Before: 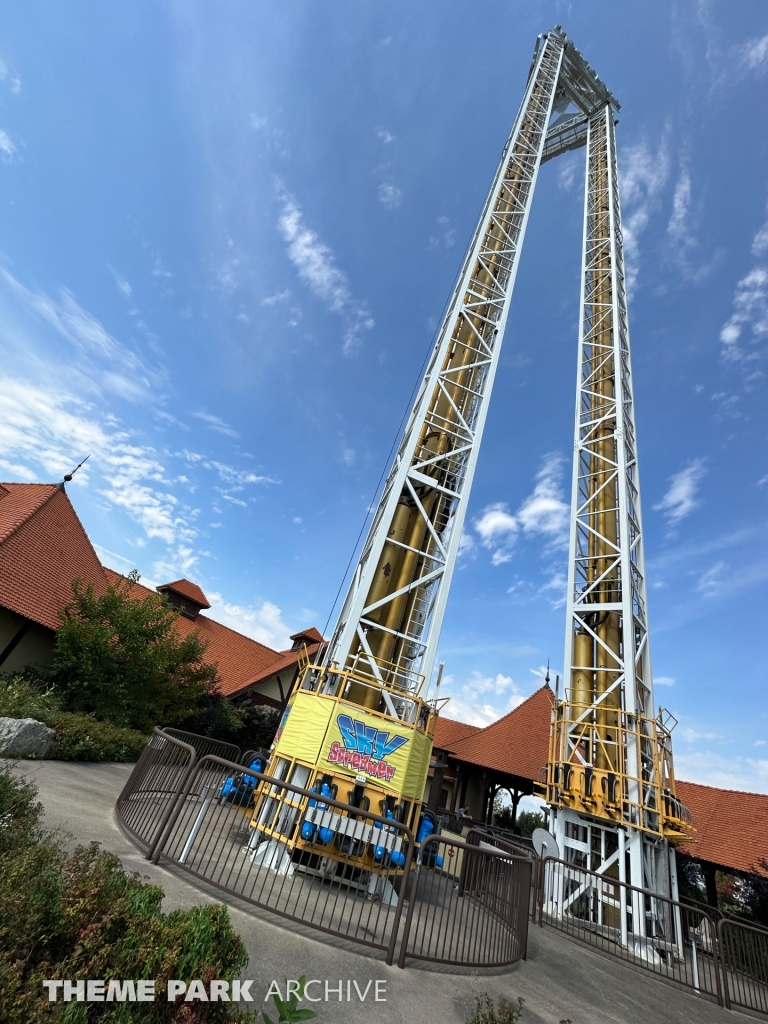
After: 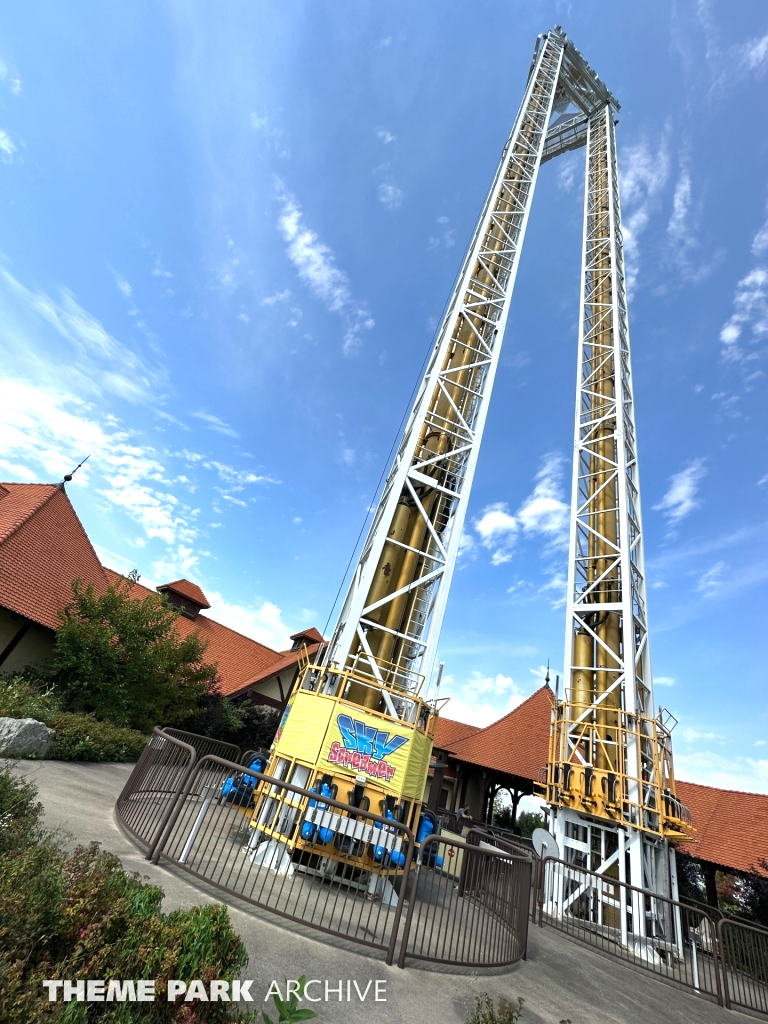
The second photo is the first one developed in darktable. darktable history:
tone equalizer: edges refinement/feathering 500, mask exposure compensation -1.57 EV, preserve details no
exposure: black level correction 0, exposure 0.5 EV, compensate highlight preservation false
